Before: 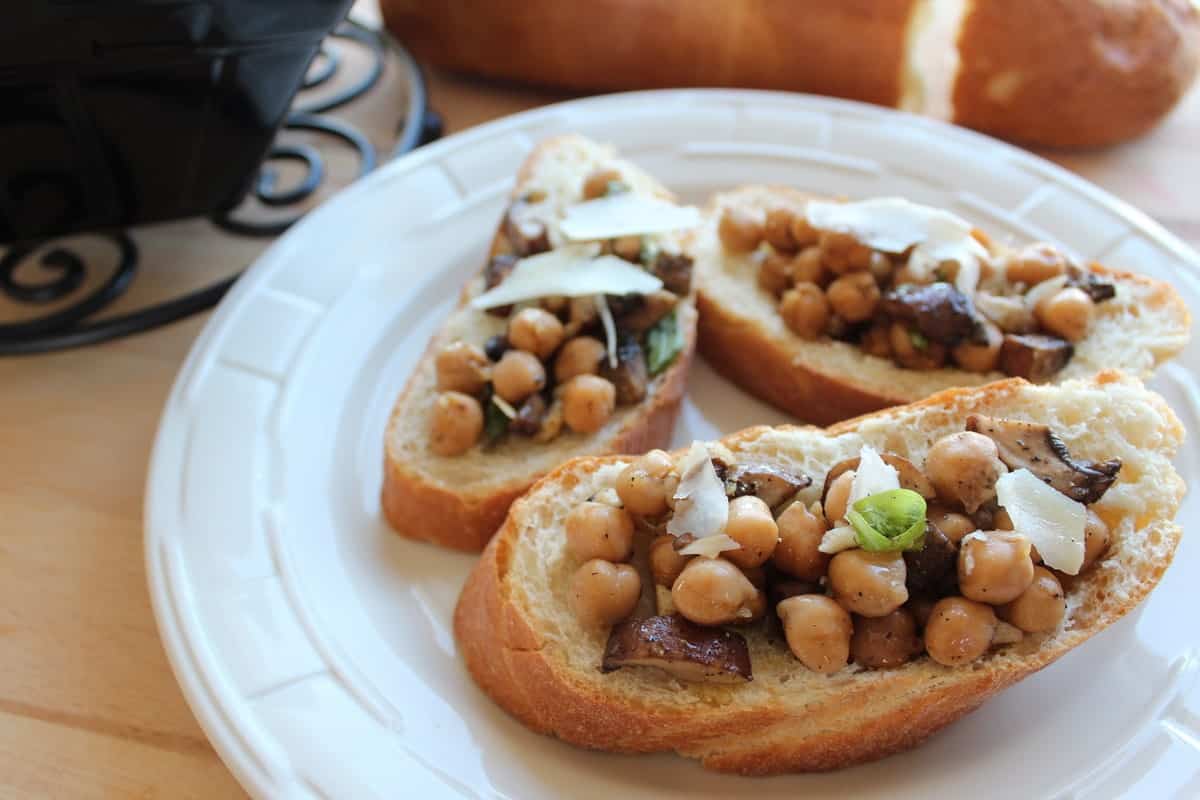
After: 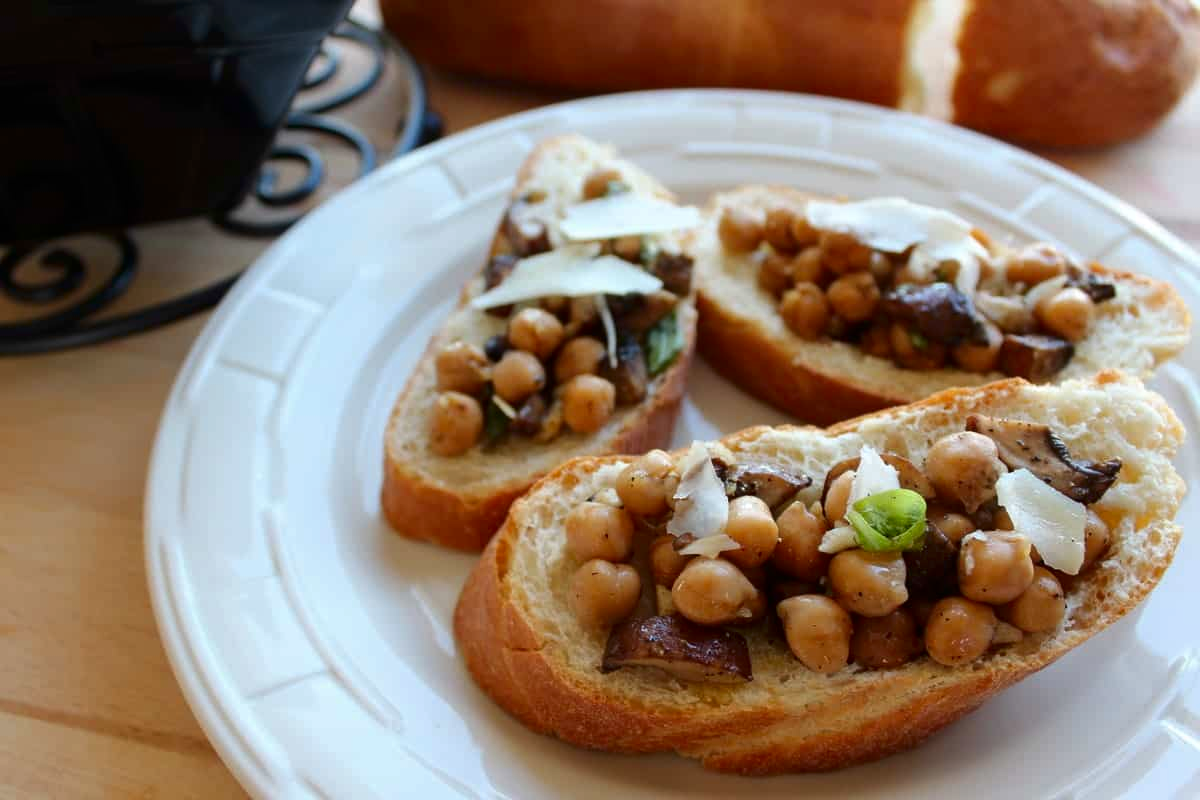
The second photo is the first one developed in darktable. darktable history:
contrast brightness saturation: contrast 0.066, brightness -0.14, saturation 0.109
